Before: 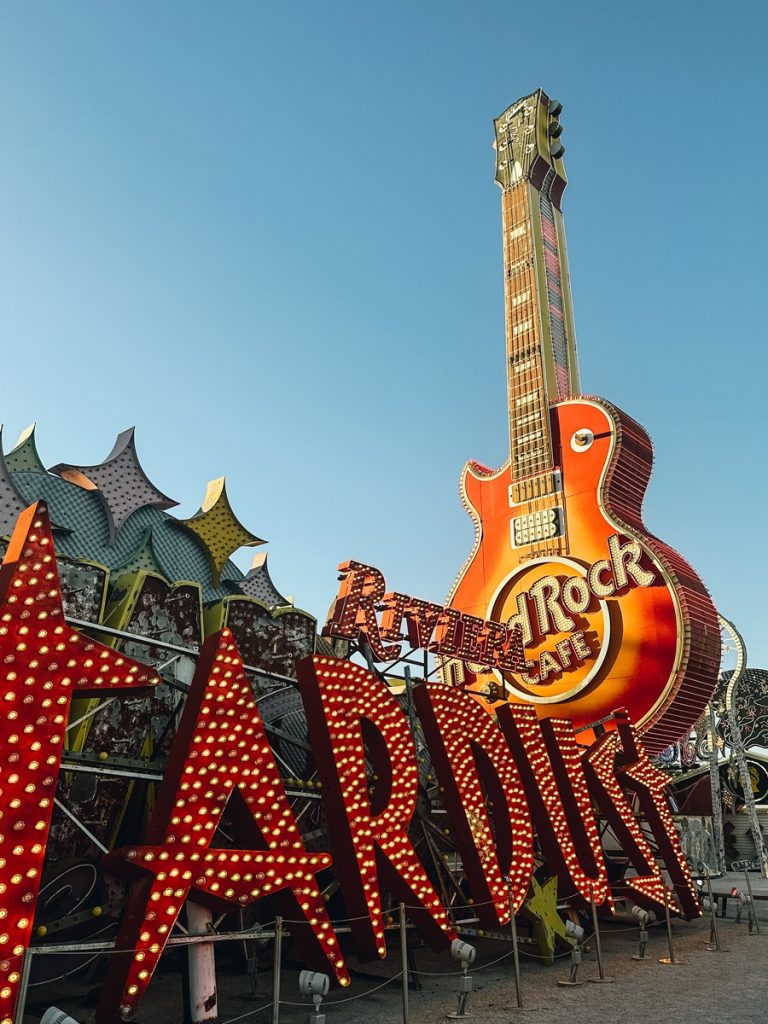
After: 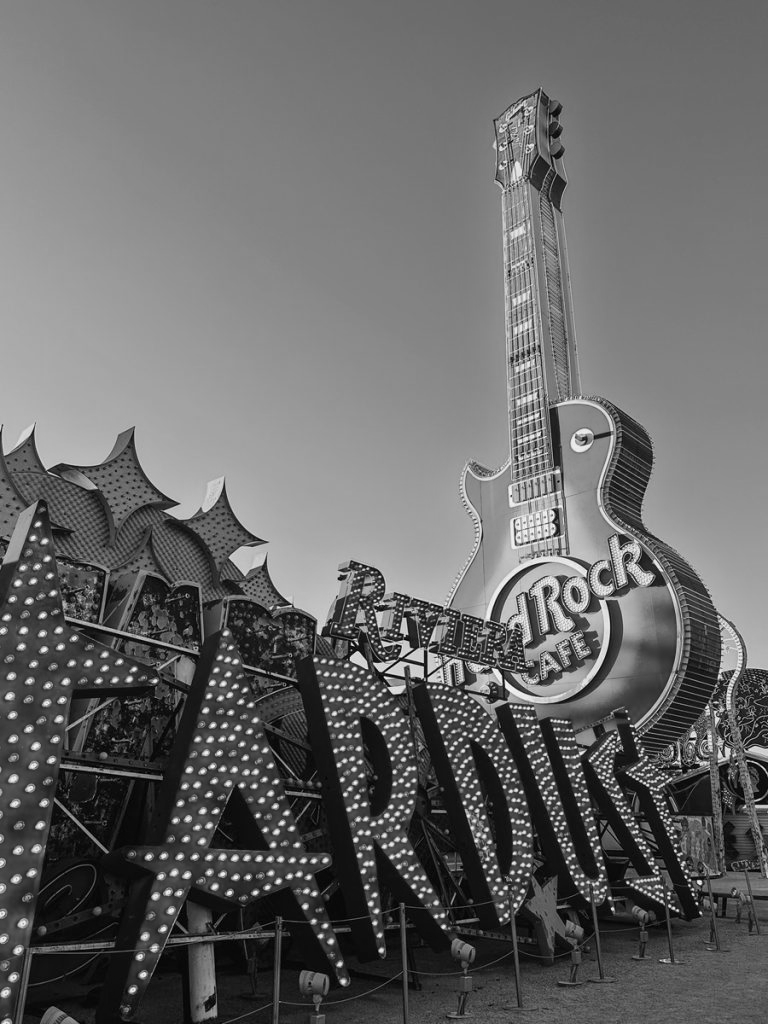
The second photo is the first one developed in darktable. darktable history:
monochrome: a 26.22, b 42.67, size 0.8
